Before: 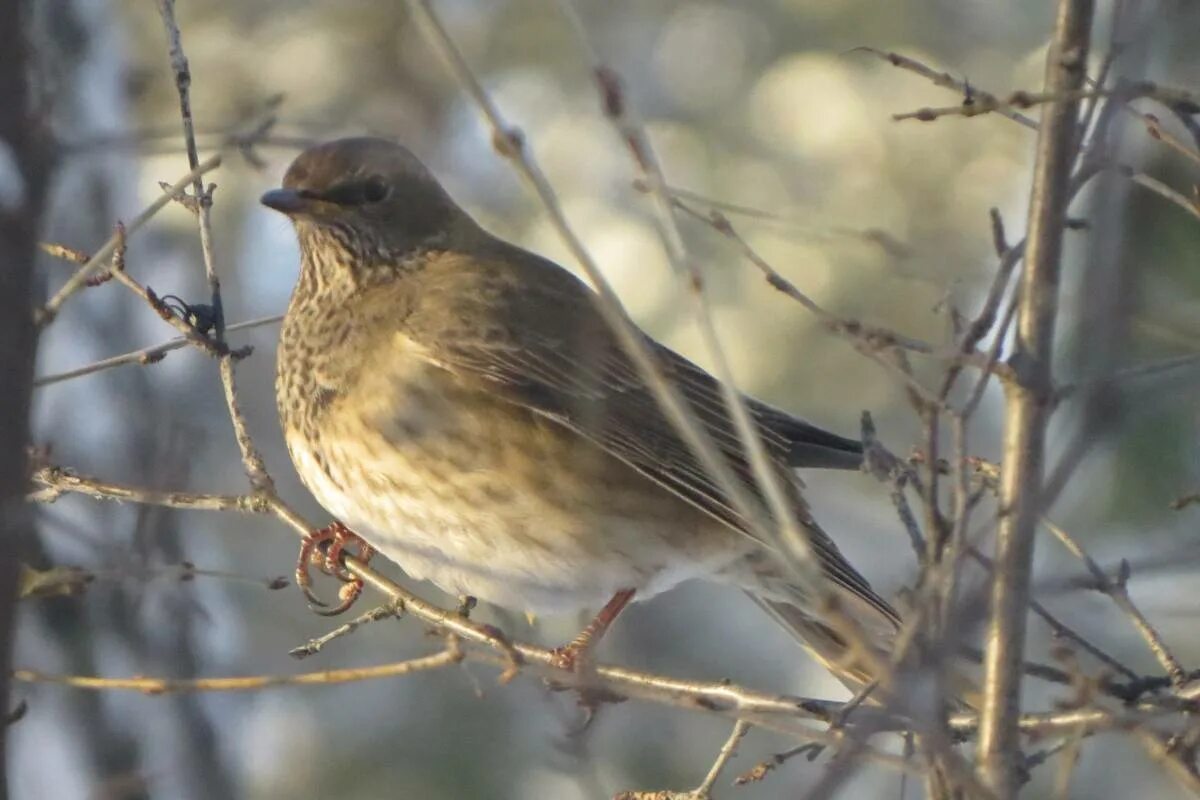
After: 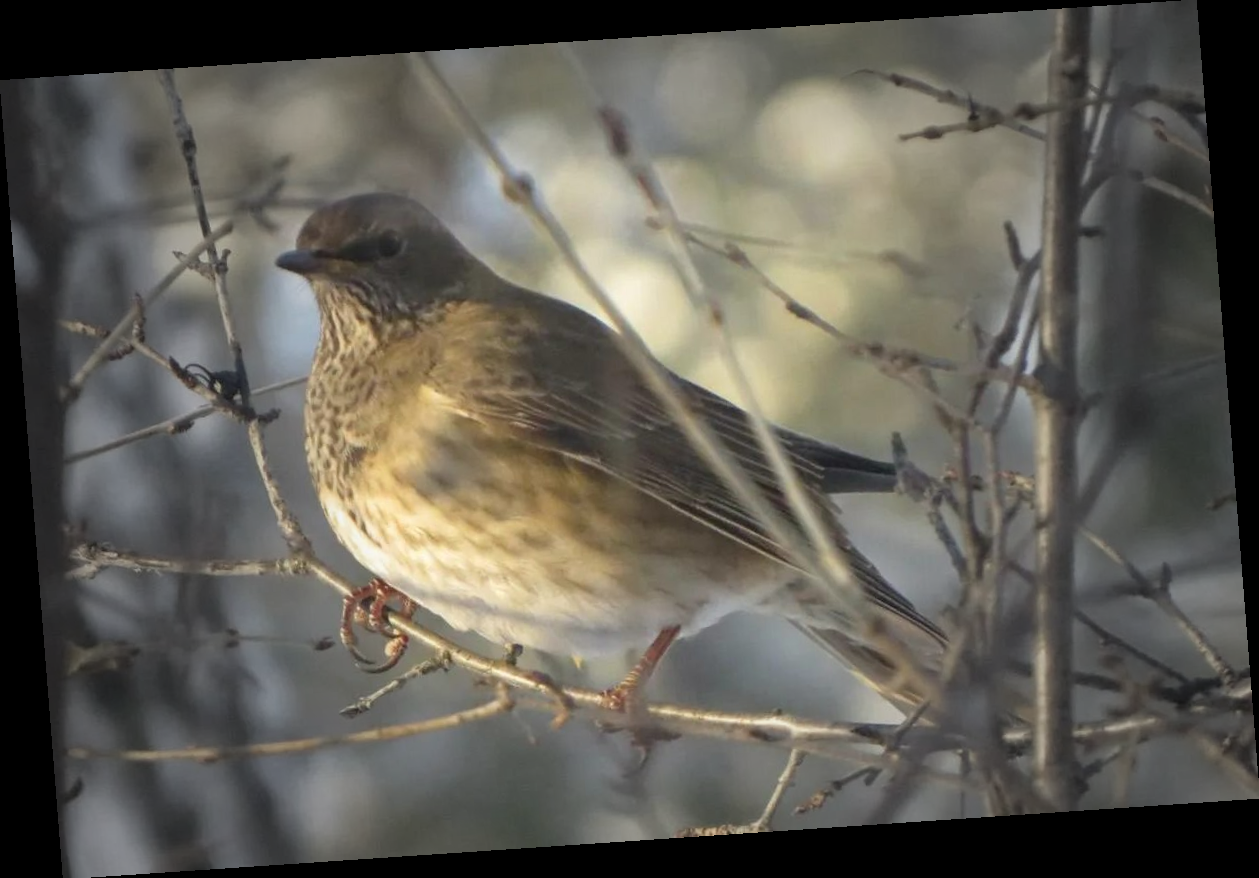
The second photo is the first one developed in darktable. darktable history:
vignetting: fall-off start 40%, fall-off radius 40%
rotate and perspective: rotation -4.2°, shear 0.006, automatic cropping off
